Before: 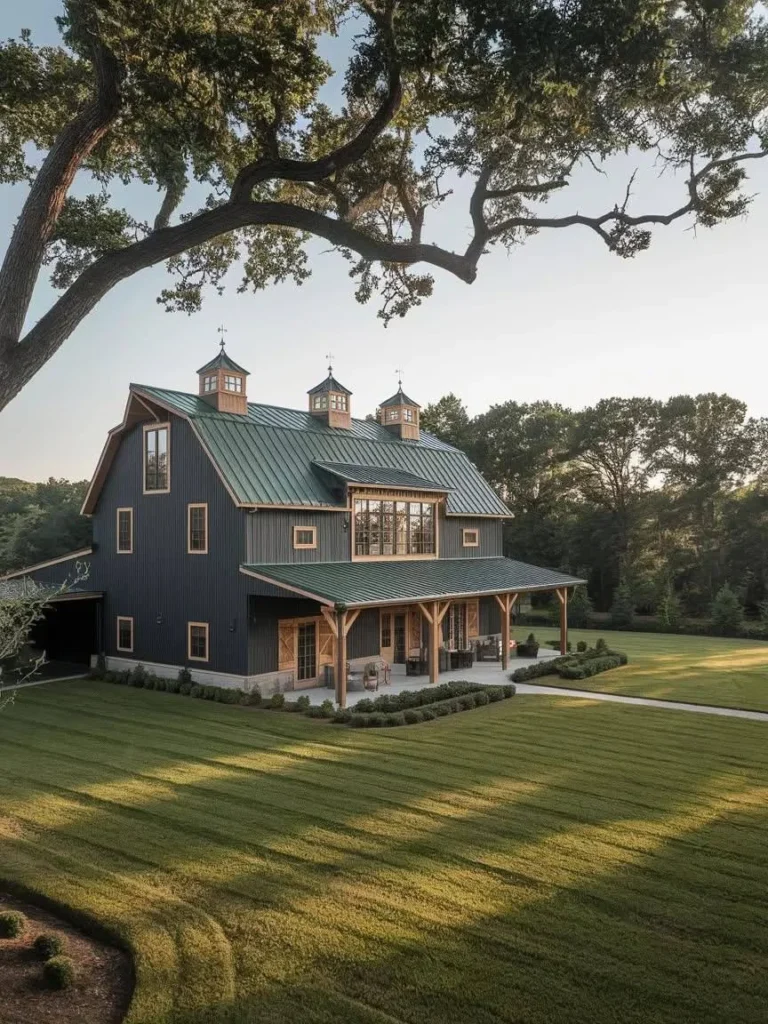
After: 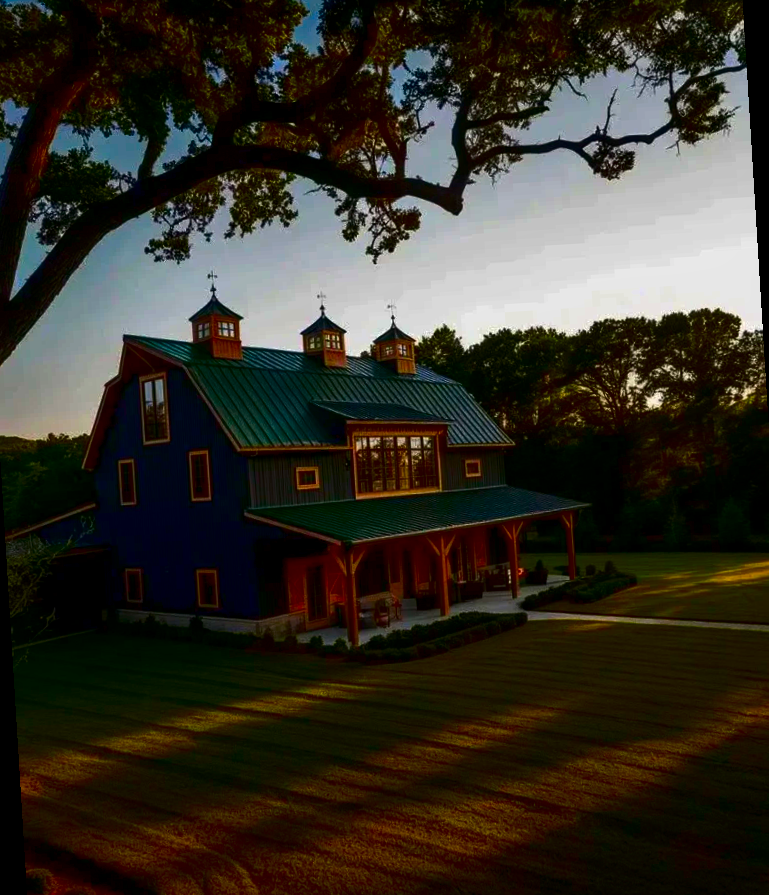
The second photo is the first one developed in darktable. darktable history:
rotate and perspective: rotation -3.52°, crop left 0.036, crop right 0.964, crop top 0.081, crop bottom 0.919
contrast brightness saturation: brightness -1, saturation 1
color balance rgb: perceptual saturation grading › global saturation 25%, global vibrance 20%
local contrast: highlights 100%, shadows 100%, detail 120%, midtone range 0.2
